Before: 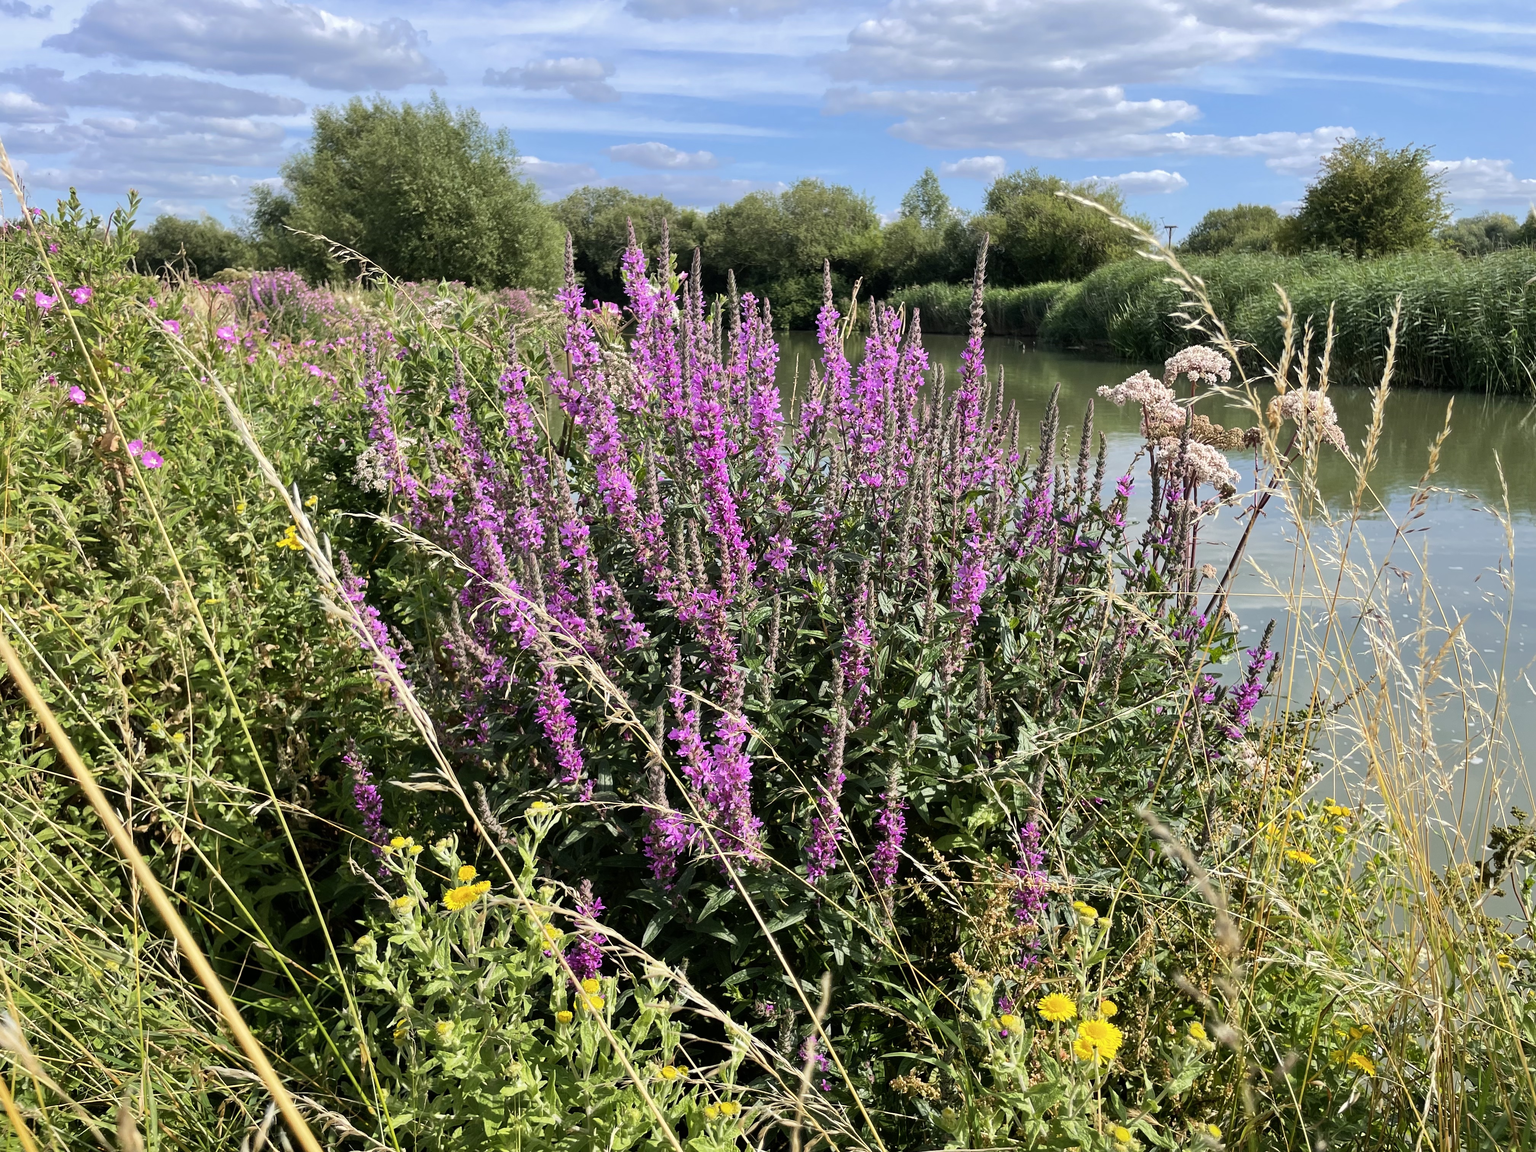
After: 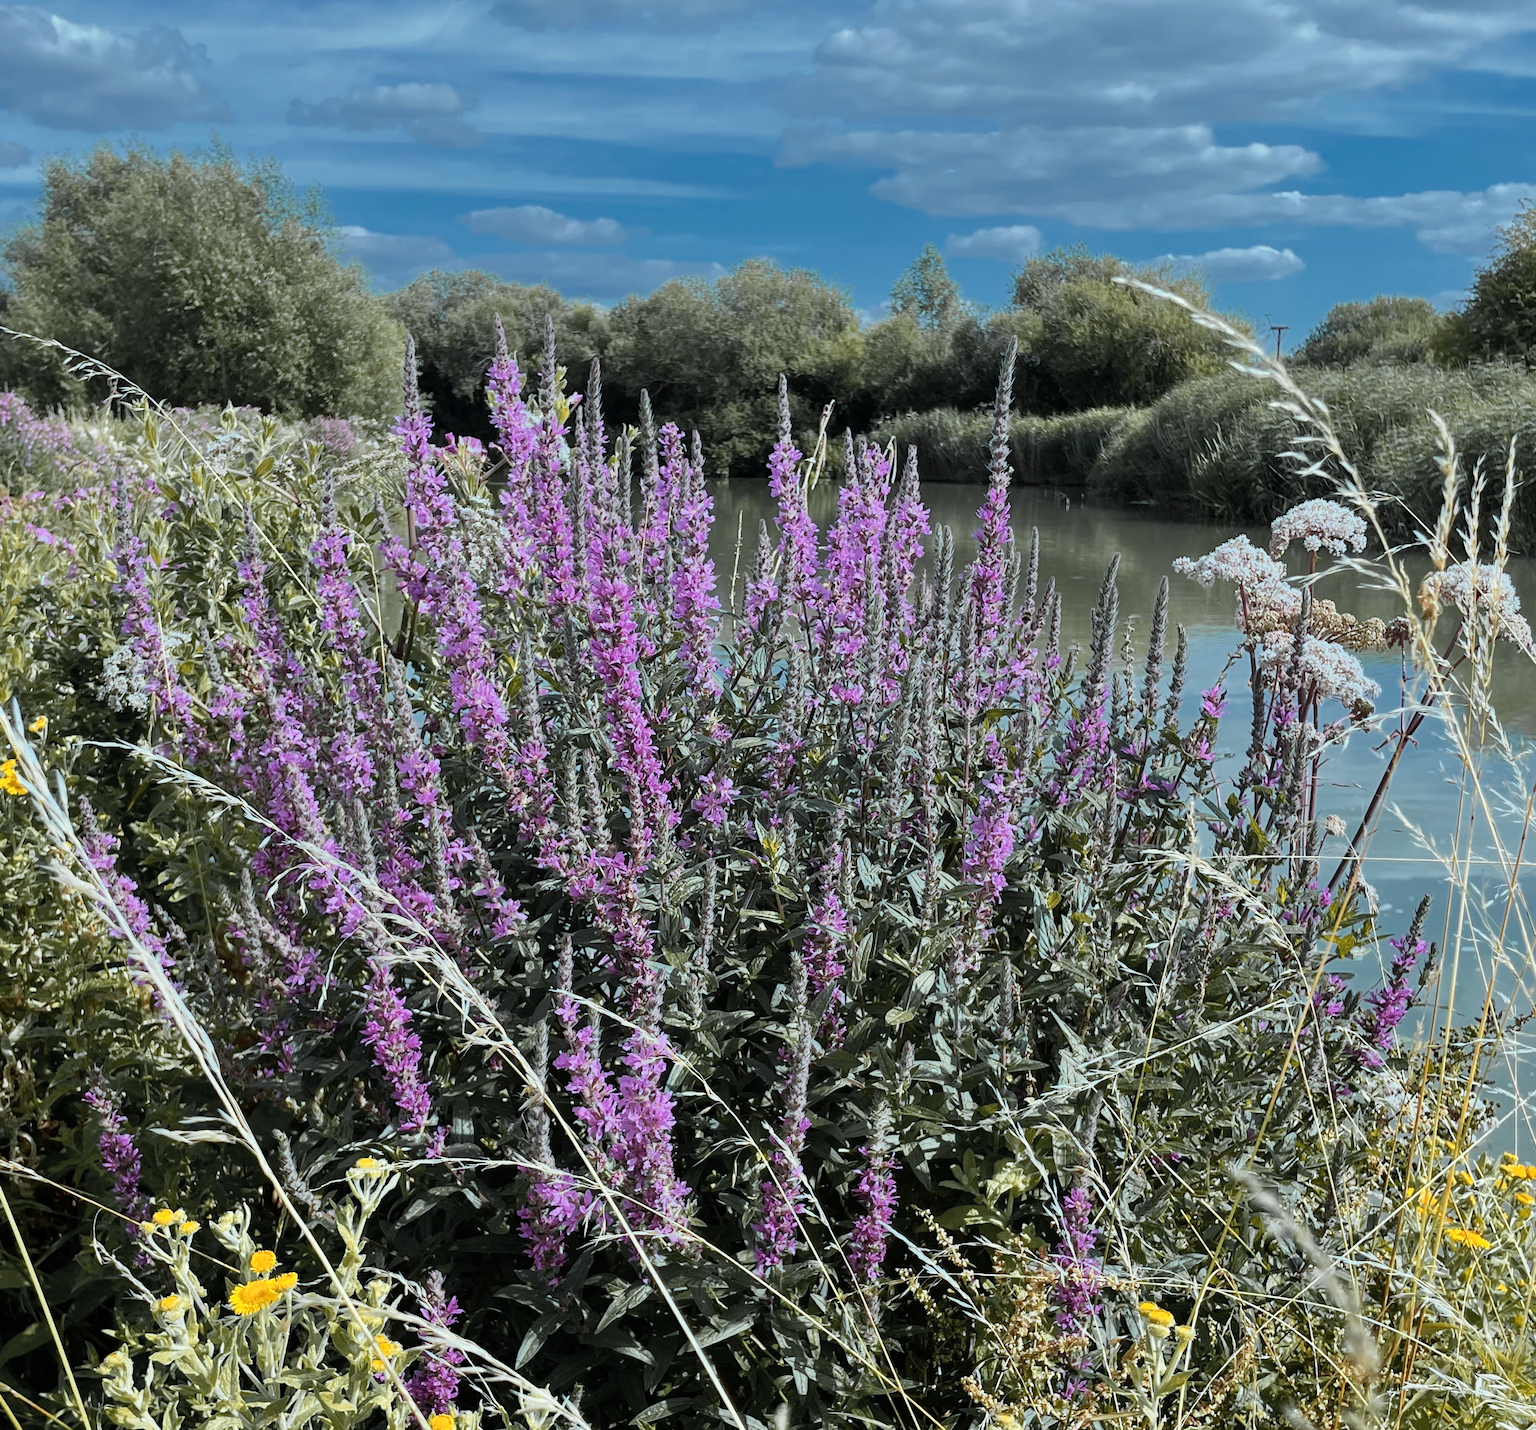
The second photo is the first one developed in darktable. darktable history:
tone equalizer: on, module defaults
color correction: highlights a* -13.42, highlights b* -18.06, saturation 0.699
color zones: curves: ch0 [(0, 0.499) (0.143, 0.5) (0.286, 0.5) (0.429, 0.476) (0.571, 0.284) (0.714, 0.243) (0.857, 0.449) (1, 0.499)]; ch1 [(0, 0.532) (0.143, 0.645) (0.286, 0.696) (0.429, 0.211) (0.571, 0.504) (0.714, 0.493) (0.857, 0.495) (1, 0.532)]; ch2 [(0, 0.5) (0.143, 0.5) (0.286, 0.427) (0.429, 0.324) (0.571, 0.5) (0.714, 0.5) (0.857, 0.5) (1, 0.5)]
crop: left 18.565%, right 12.199%, bottom 13.992%
